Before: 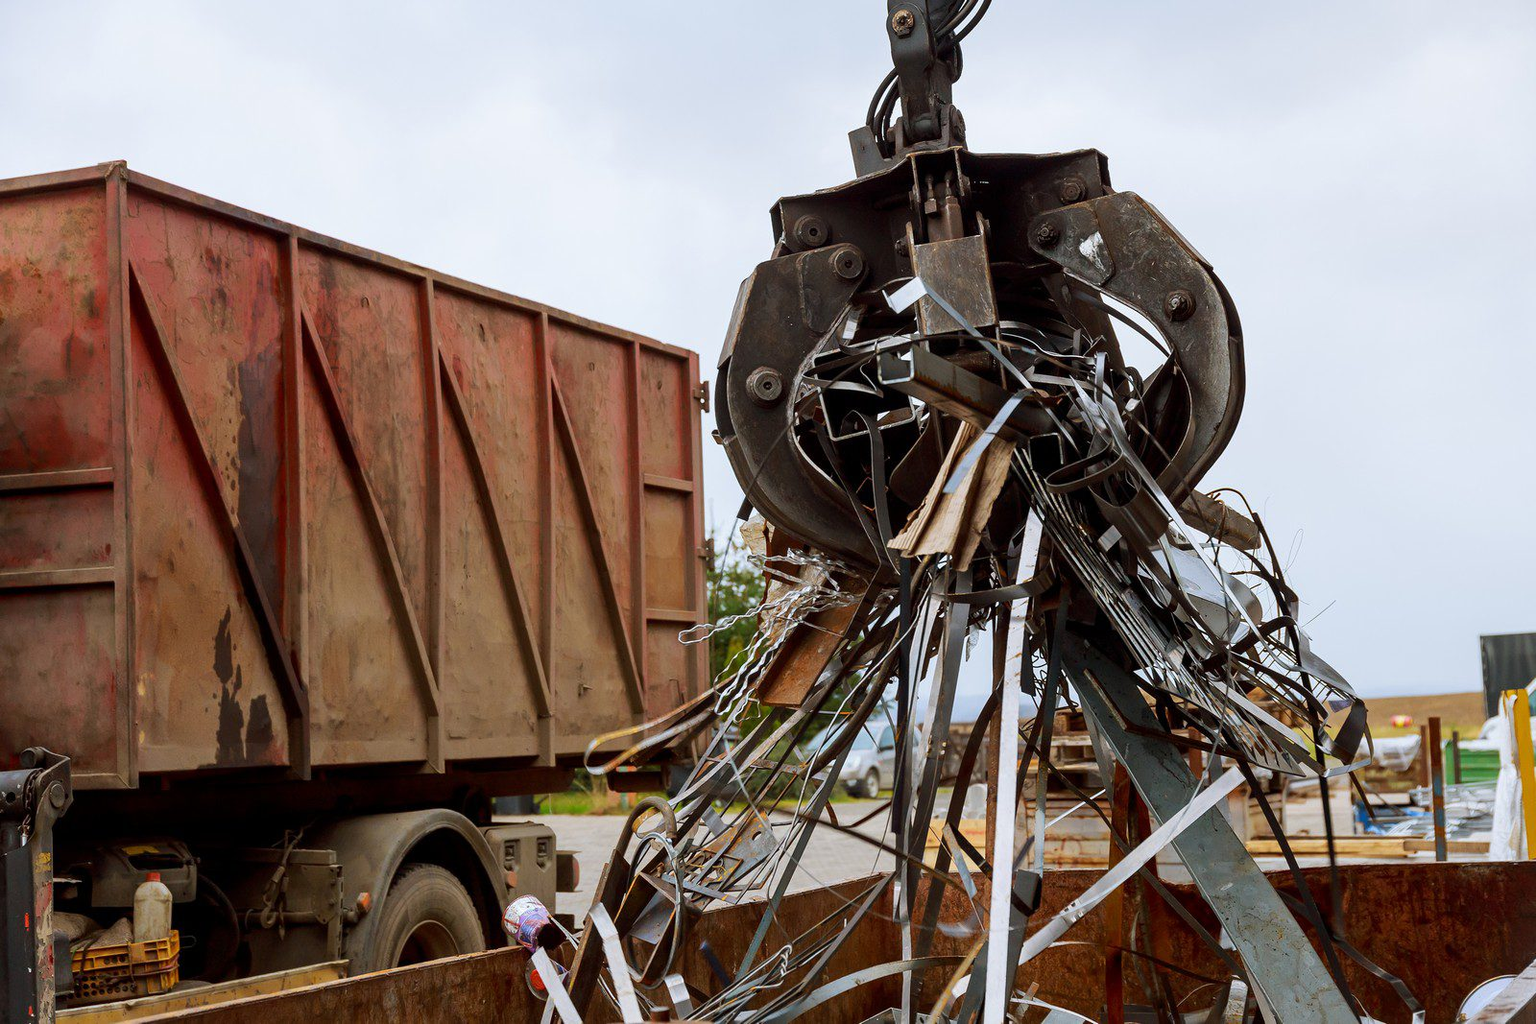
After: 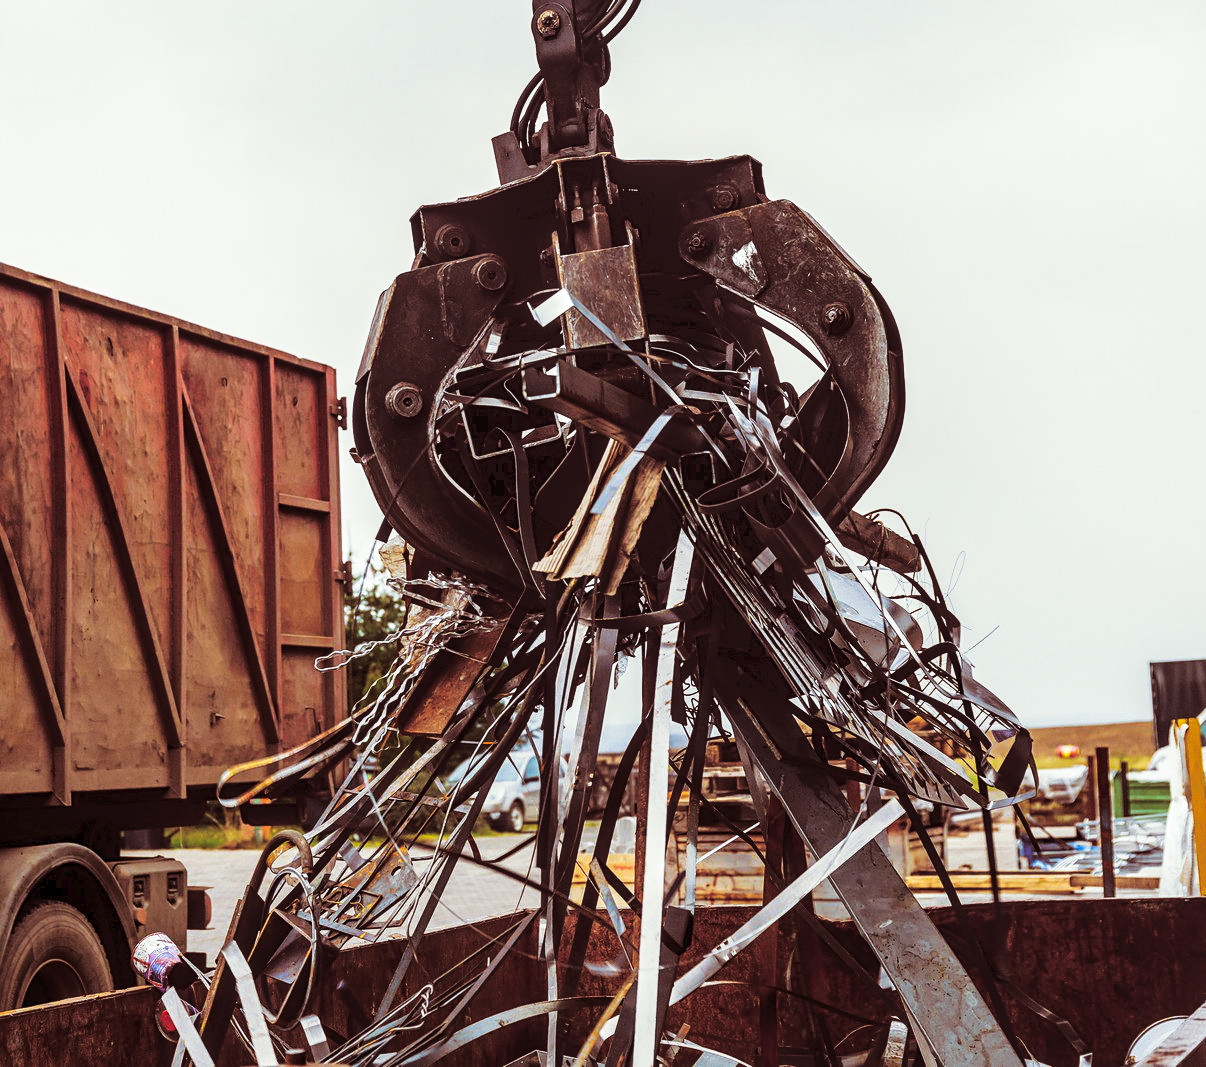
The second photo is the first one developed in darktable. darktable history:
tone curve: curves: ch0 [(0, 0) (0.003, 0.047) (0.011, 0.047) (0.025, 0.049) (0.044, 0.051) (0.069, 0.055) (0.1, 0.066) (0.136, 0.089) (0.177, 0.12) (0.224, 0.155) (0.277, 0.205) (0.335, 0.281) (0.399, 0.37) (0.468, 0.47) (0.543, 0.574) (0.623, 0.687) (0.709, 0.801) (0.801, 0.89) (0.898, 0.963) (1, 1)], preserve colors none
crop and rotate: left 24.6%
tone equalizer: on, module defaults
sharpen: amount 0.2
local contrast: on, module defaults
split-toning: on, module defaults
